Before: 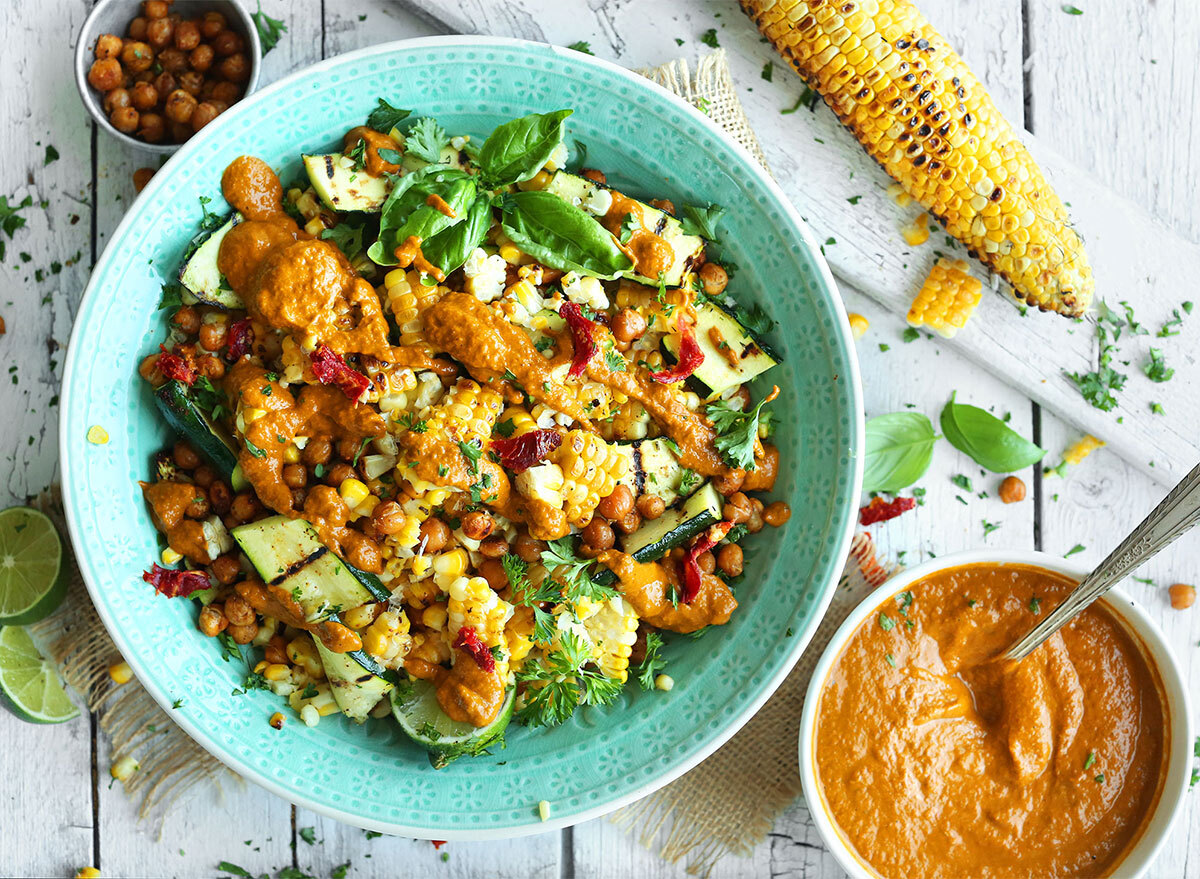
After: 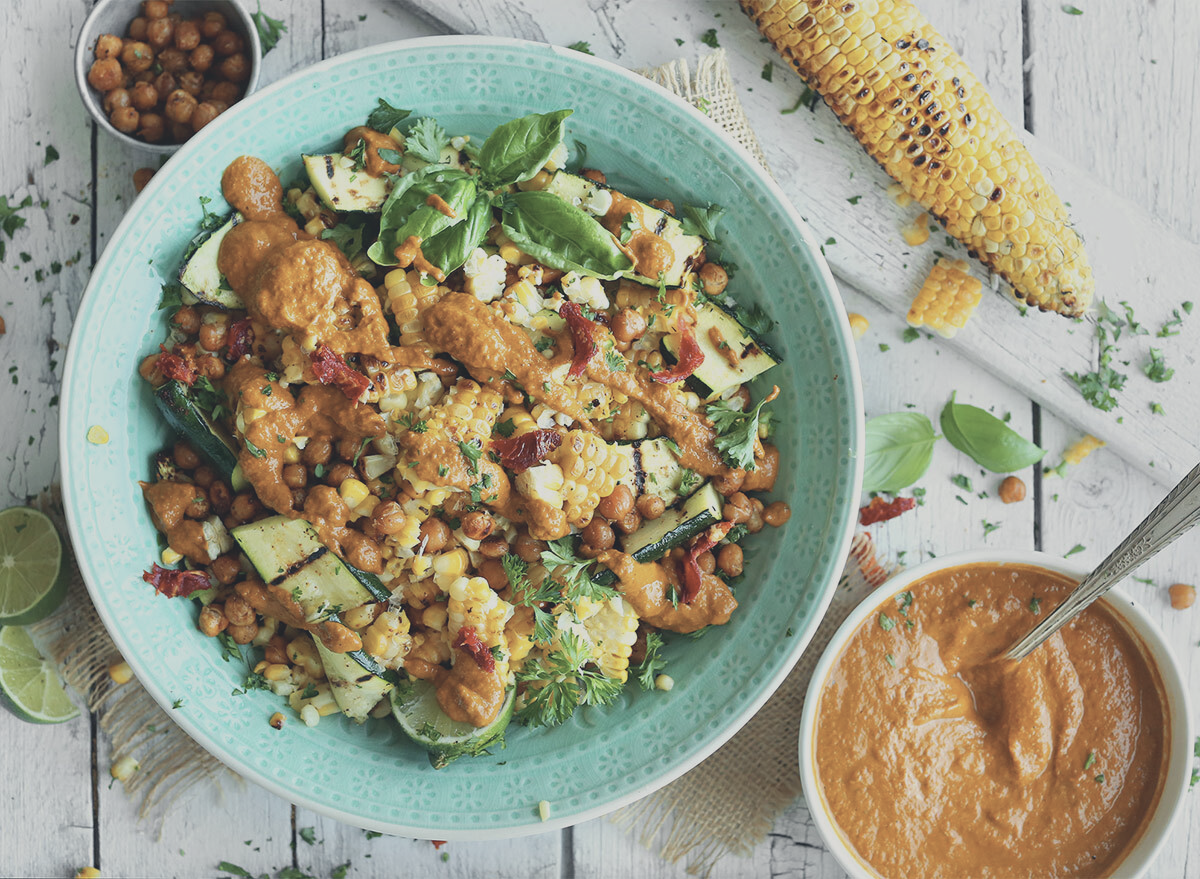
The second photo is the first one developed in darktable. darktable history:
contrast brightness saturation: contrast -0.26, saturation -0.43
tone equalizer: on, module defaults
color correction: highlights a* 0.207, highlights b* 2.7, shadows a* -0.874, shadows b* -4.78
